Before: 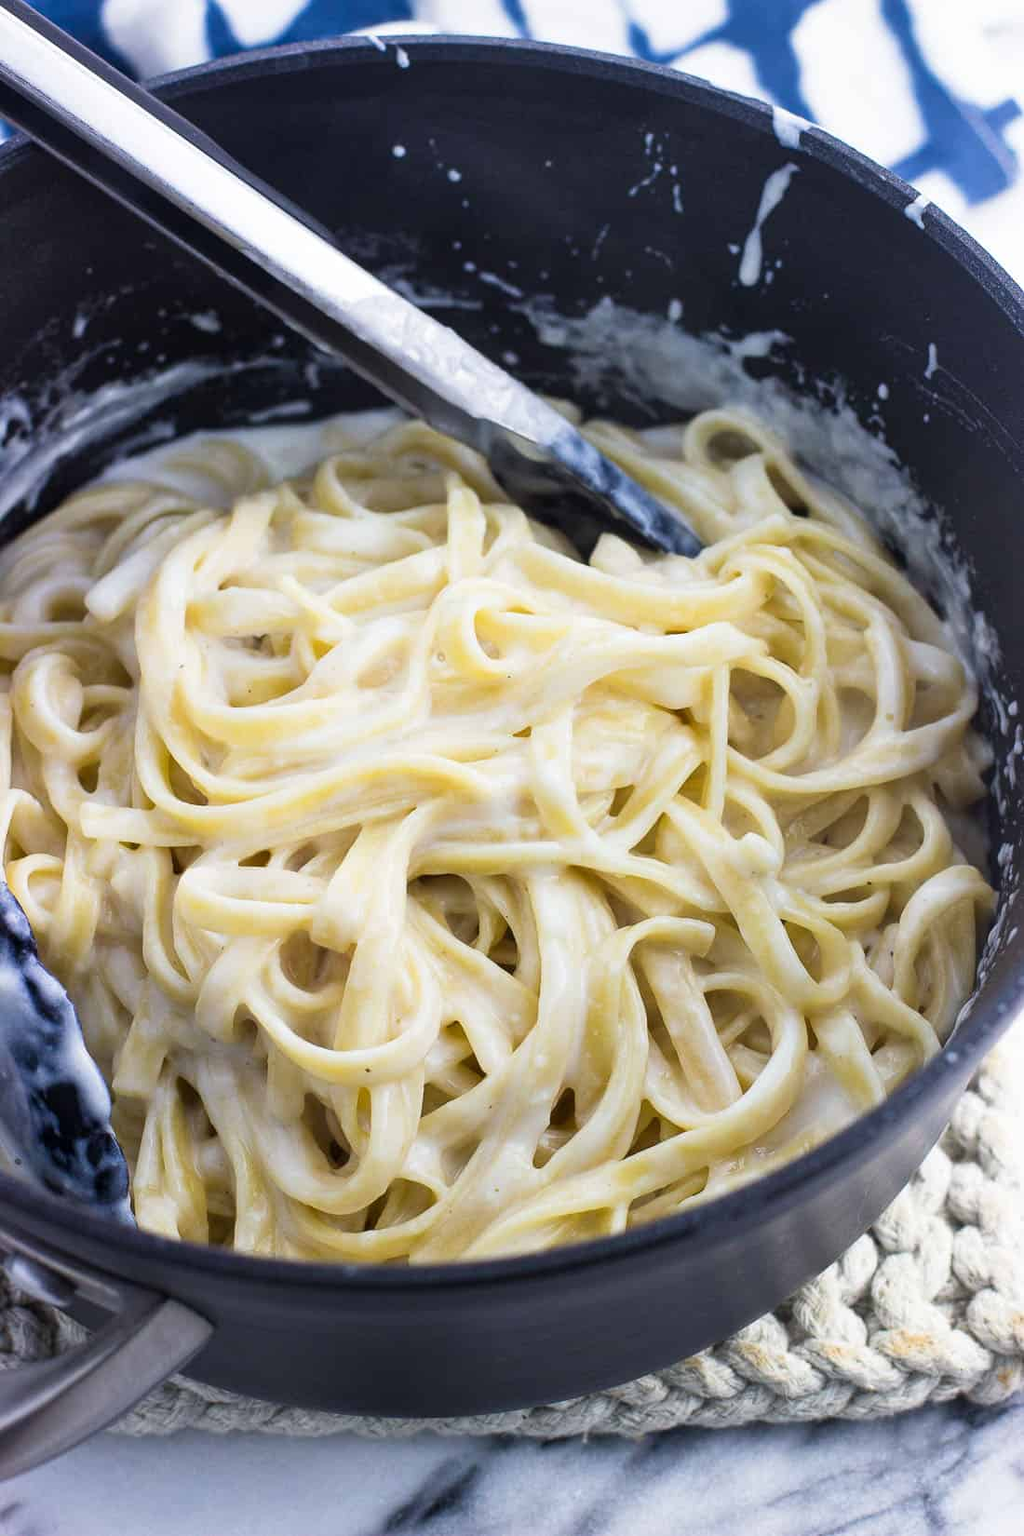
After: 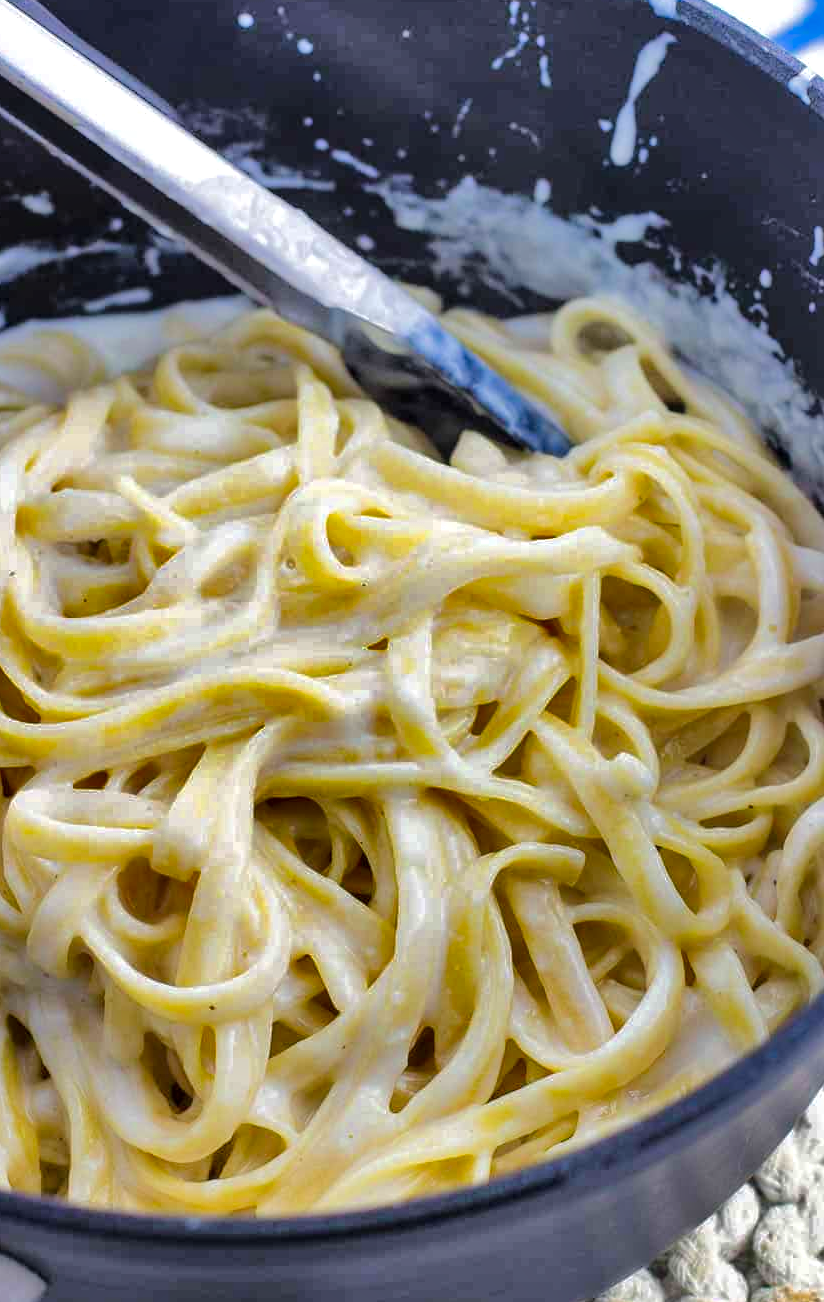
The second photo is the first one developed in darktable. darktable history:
exposure: exposure 0.014 EV, compensate exposure bias true, compensate highlight preservation false
local contrast: highlights 83%, shadows 78%
shadows and highlights: white point adjustment -3.62, highlights -63.36, soften with gaussian
base curve: curves: ch0 [(0, 0) (0.841, 0.609) (1, 1)]
tone equalizer: -7 EV 0.159 EV, -6 EV 0.561 EV, -5 EV 1.16 EV, -4 EV 1.34 EV, -3 EV 1.15 EV, -2 EV 0.6 EV, -1 EV 0.164 EV, edges refinement/feathering 500, mask exposure compensation -1.57 EV, preserve details no
crop: left 16.668%, top 8.627%, right 8.39%, bottom 12.436%
contrast brightness saturation: contrast 0.069, brightness 0.176, saturation 0.4
